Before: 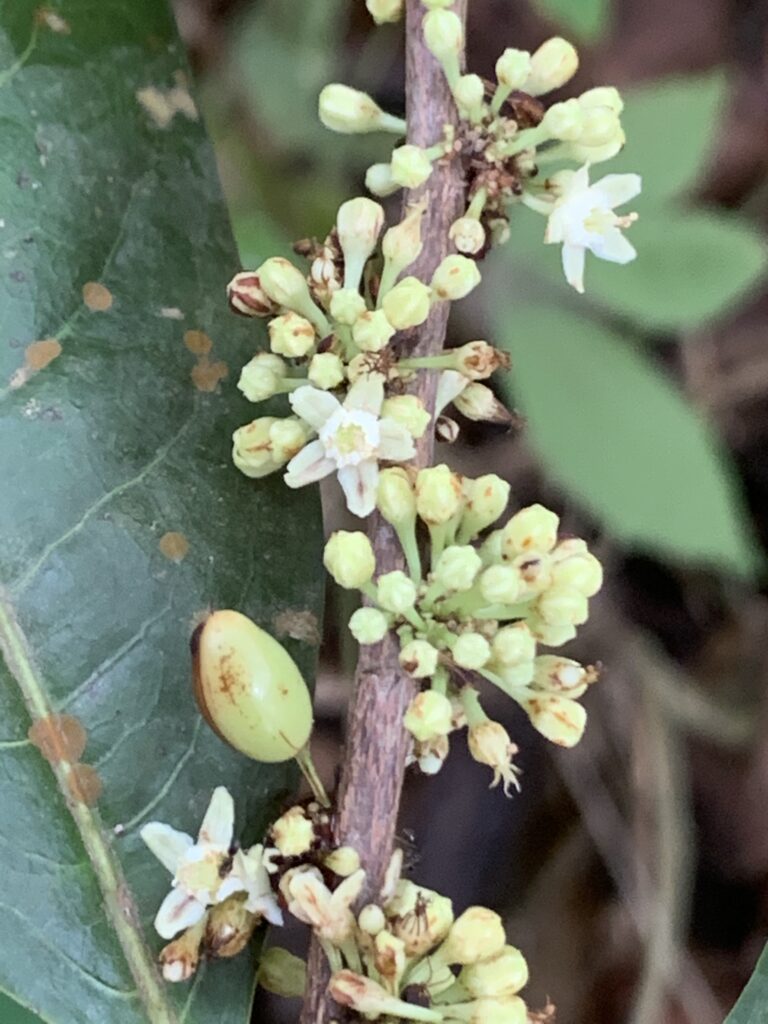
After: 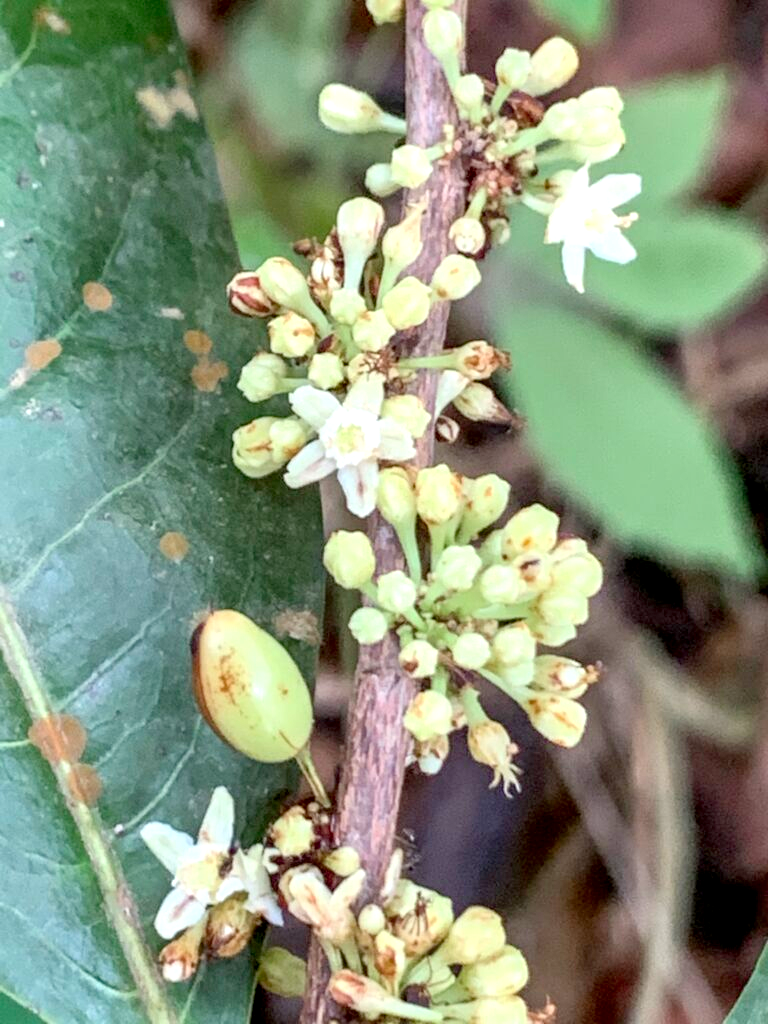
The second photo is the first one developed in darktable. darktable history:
exposure: exposure 0.127 EV, compensate highlight preservation false
local contrast: highlights 20%, detail 150%
levels: levels [0, 0.43, 0.984]
